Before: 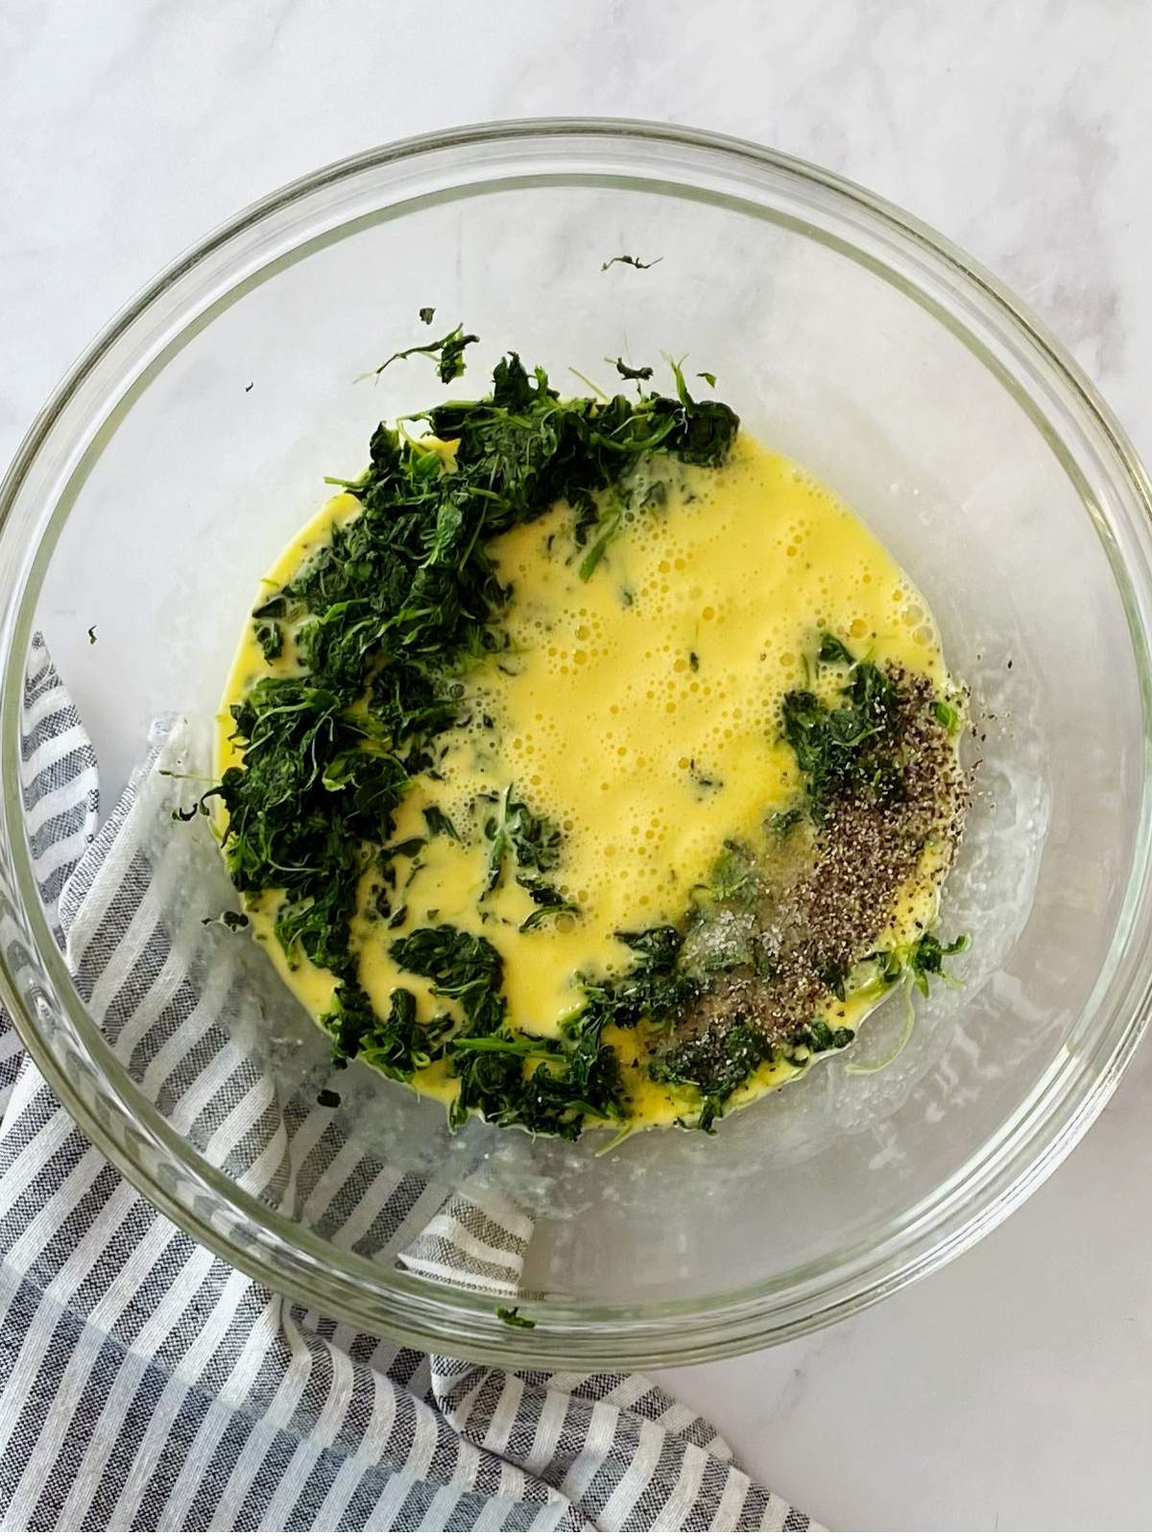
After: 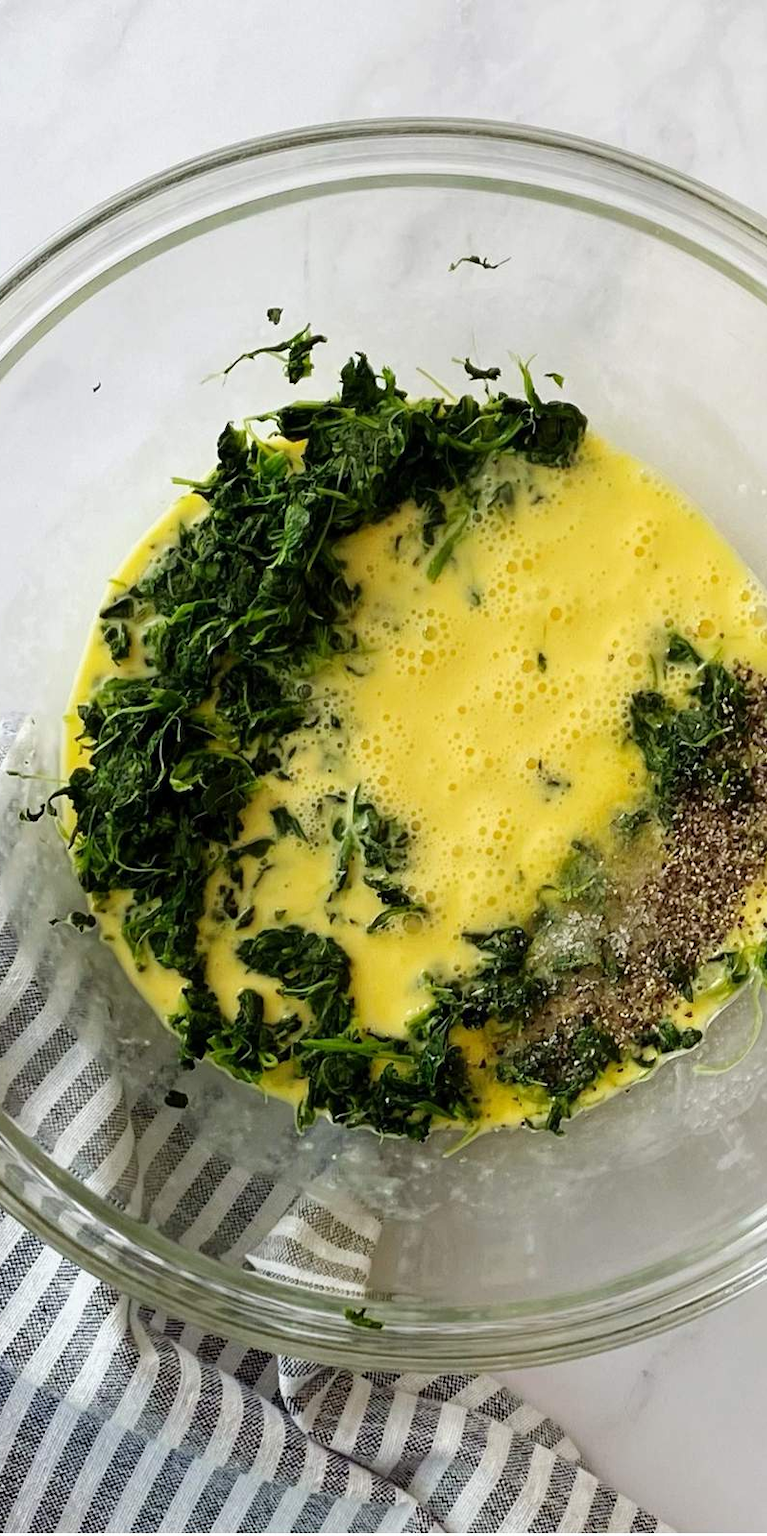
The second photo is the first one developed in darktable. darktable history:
crop and rotate: left 13.33%, right 20.016%
